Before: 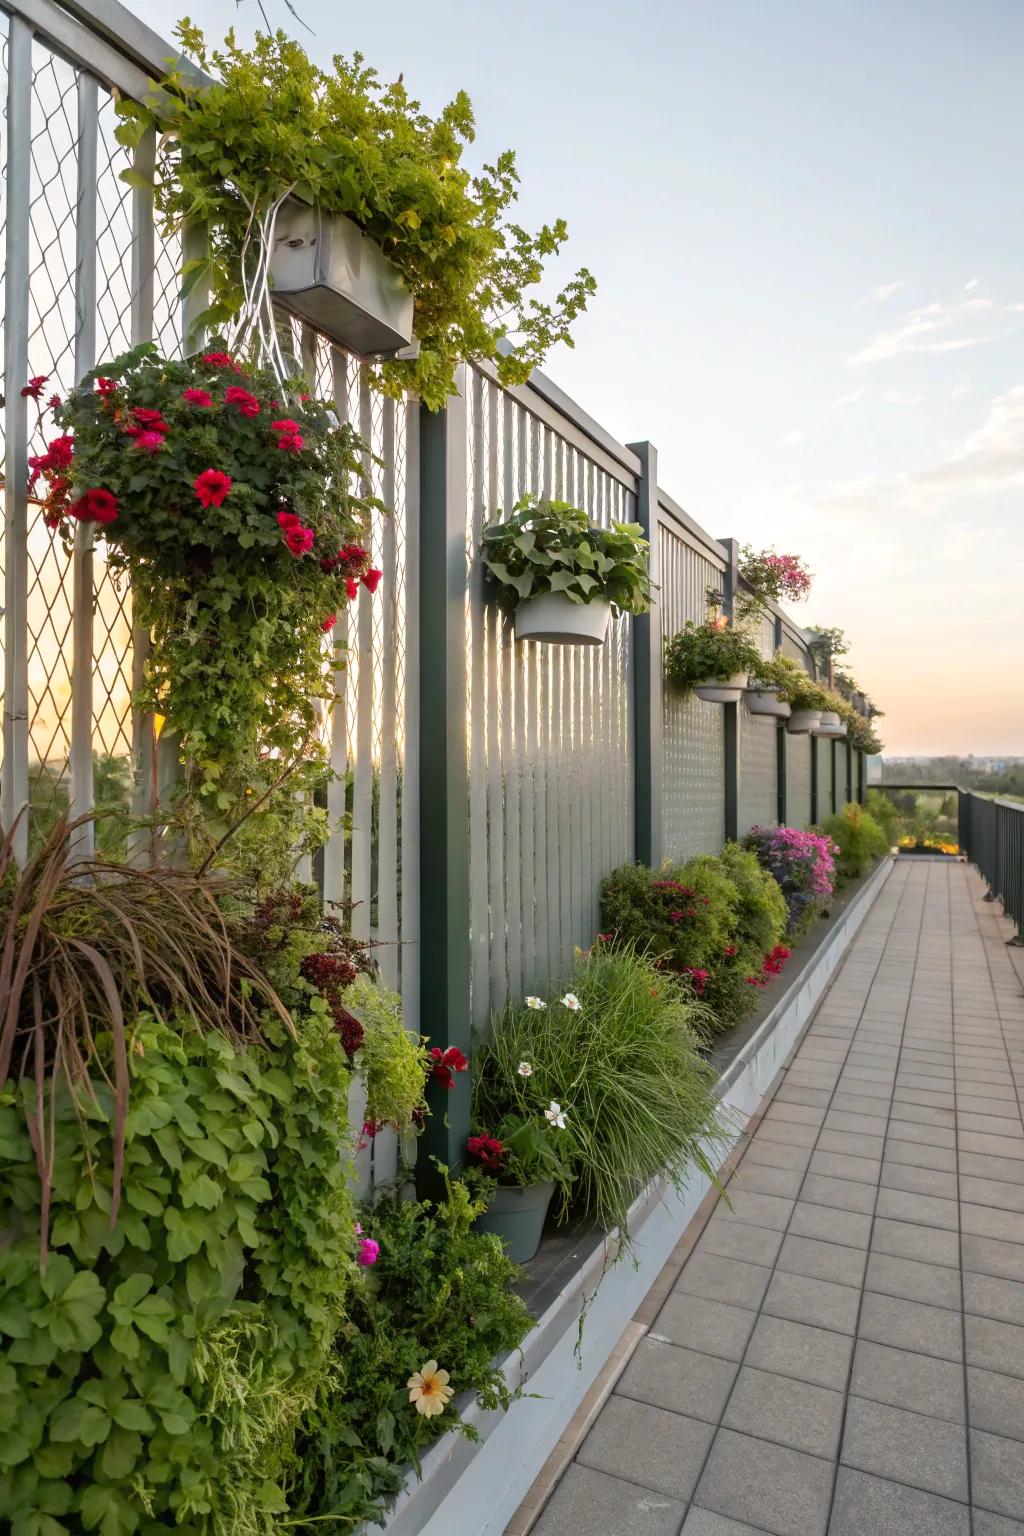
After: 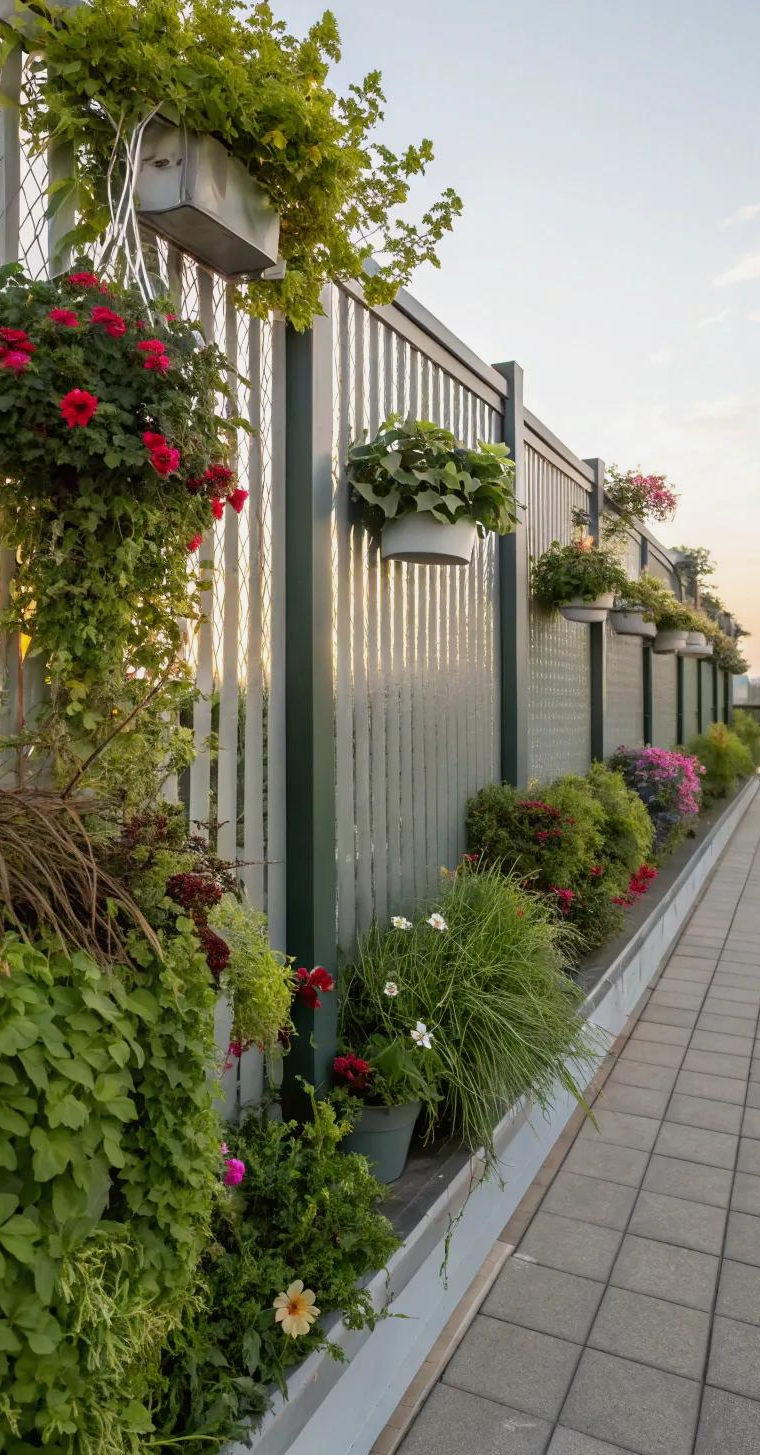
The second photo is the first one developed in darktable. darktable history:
crop and rotate: left 13.15%, top 5.251%, right 12.609%
exposure: exposure -0.157 EV, compensate highlight preservation false
rotate and perspective: automatic cropping off
